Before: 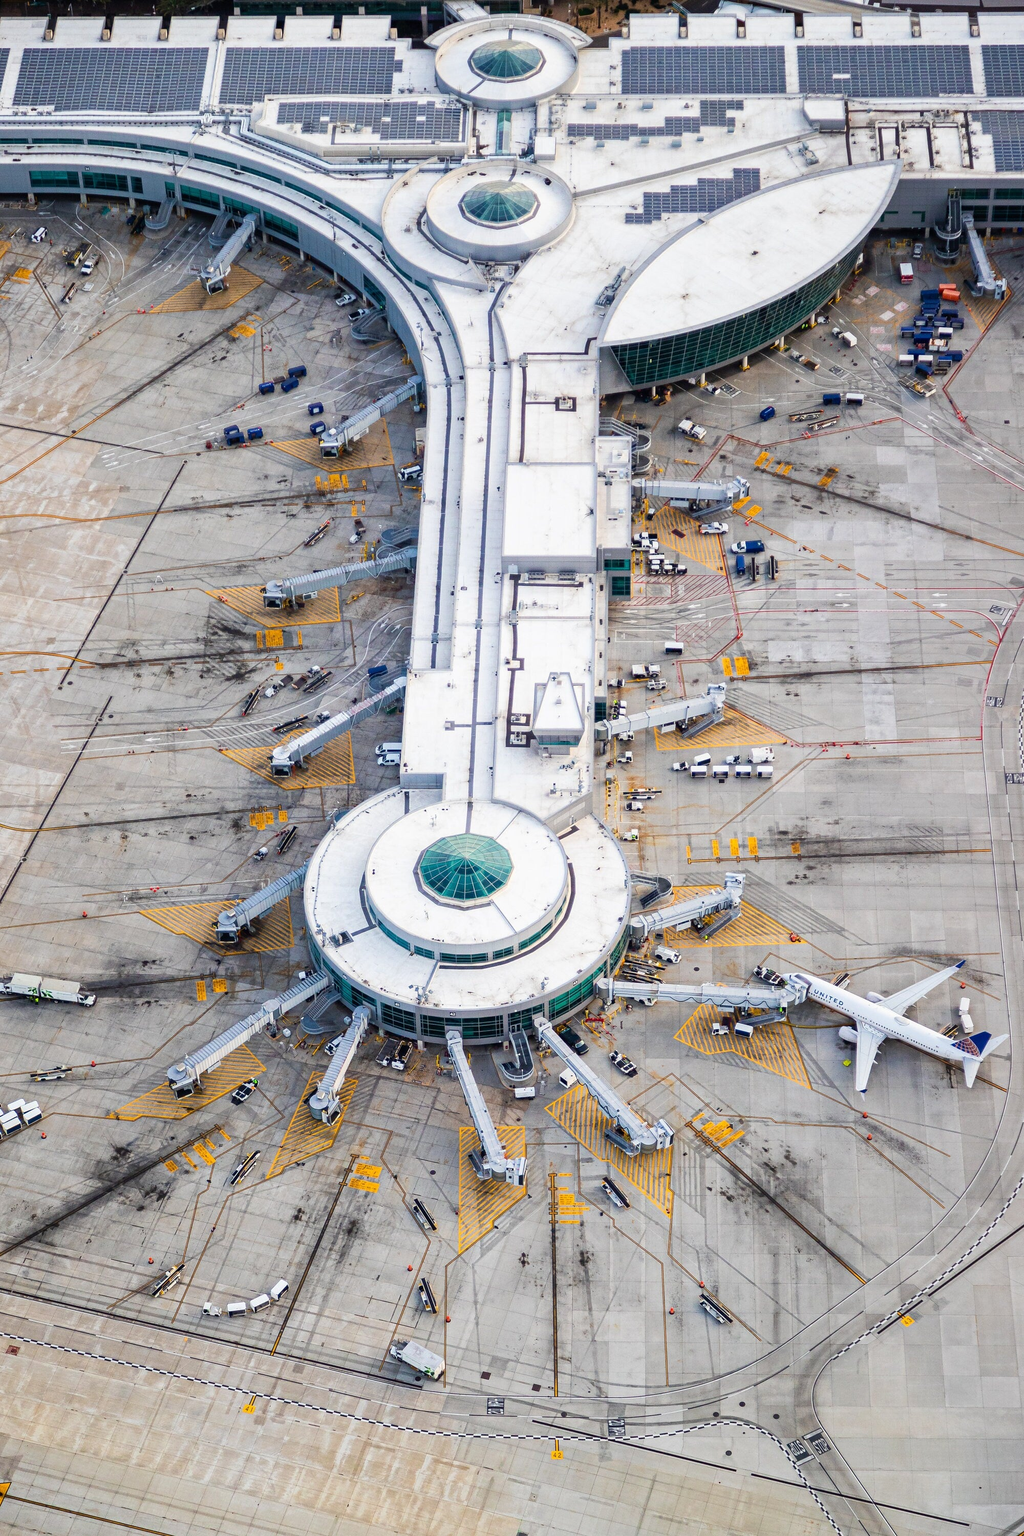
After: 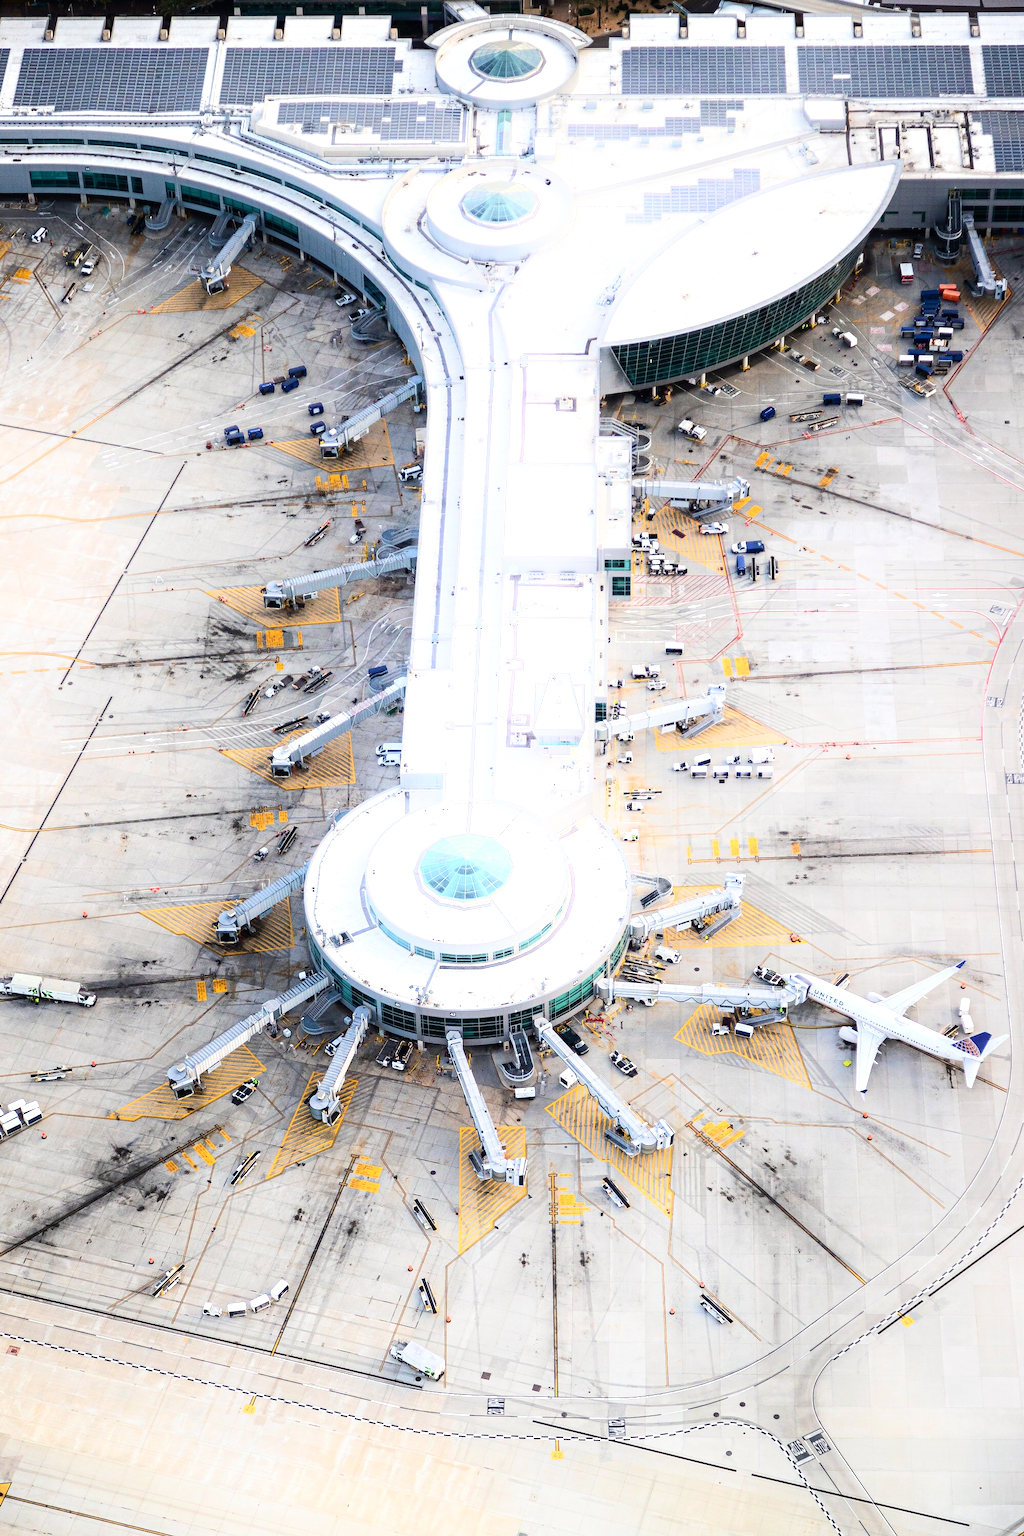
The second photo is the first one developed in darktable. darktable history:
tone equalizer: -8 EV -0.417 EV, -7 EV -0.389 EV, -6 EV -0.333 EV, -5 EV -0.222 EV, -3 EV 0.222 EV, -2 EV 0.333 EV, -1 EV 0.389 EV, +0 EV 0.417 EV, edges refinement/feathering 500, mask exposure compensation -1.57 EV, preserve details no
shadows and highlights: shadows -54.3, highlights 86.09, soften with gaussian
